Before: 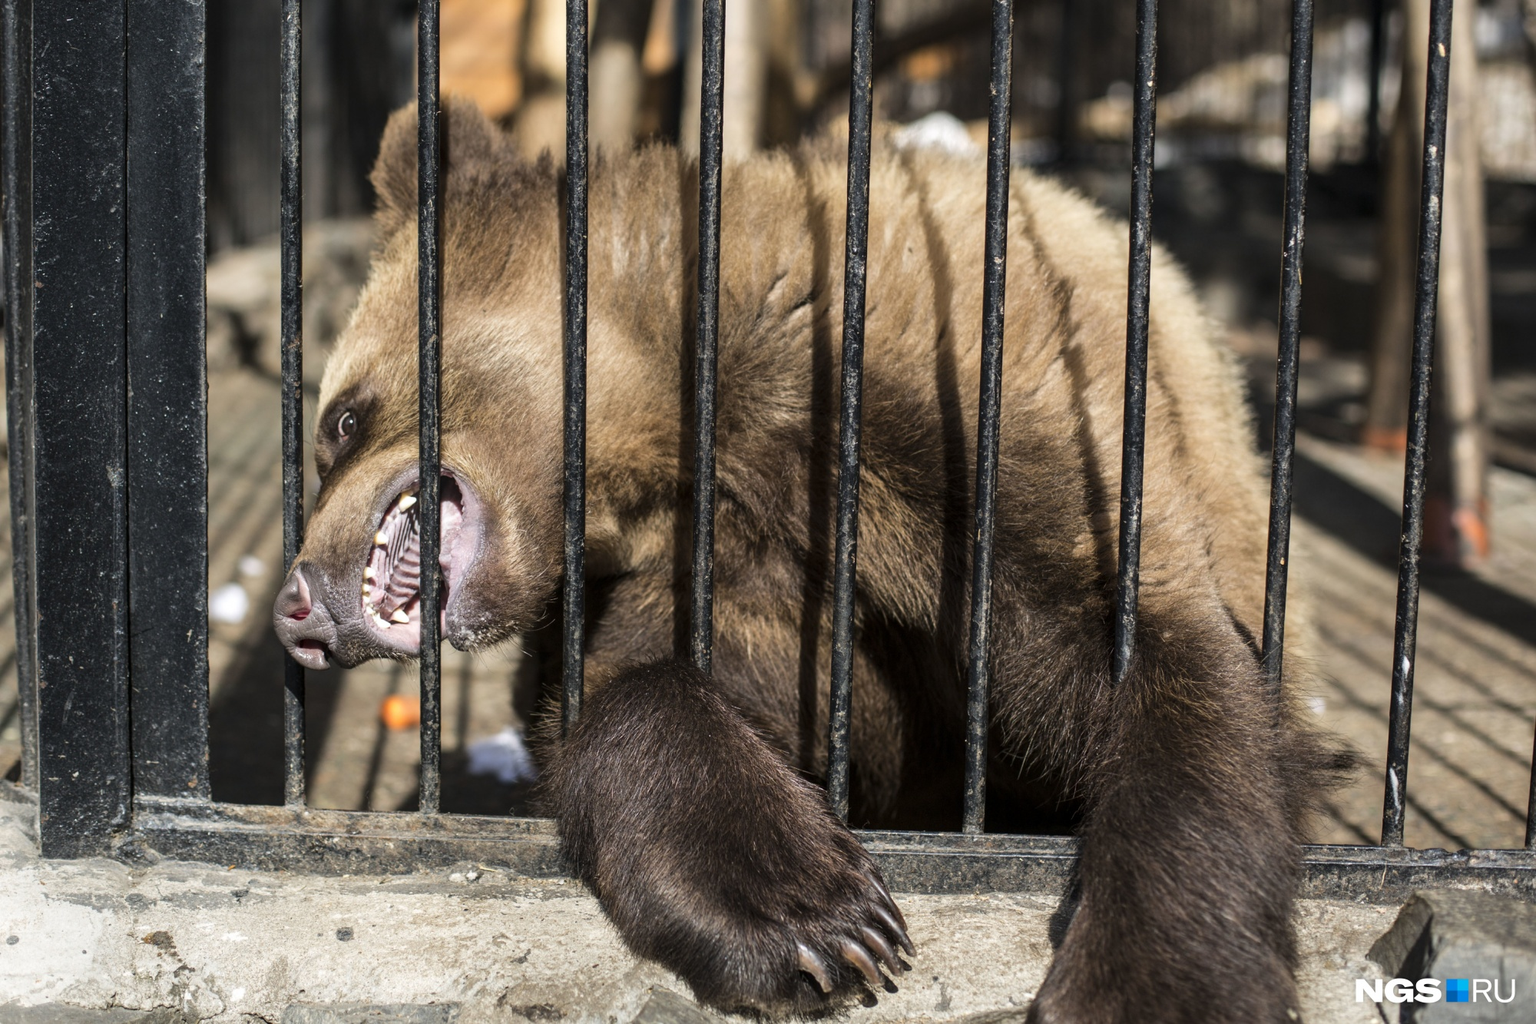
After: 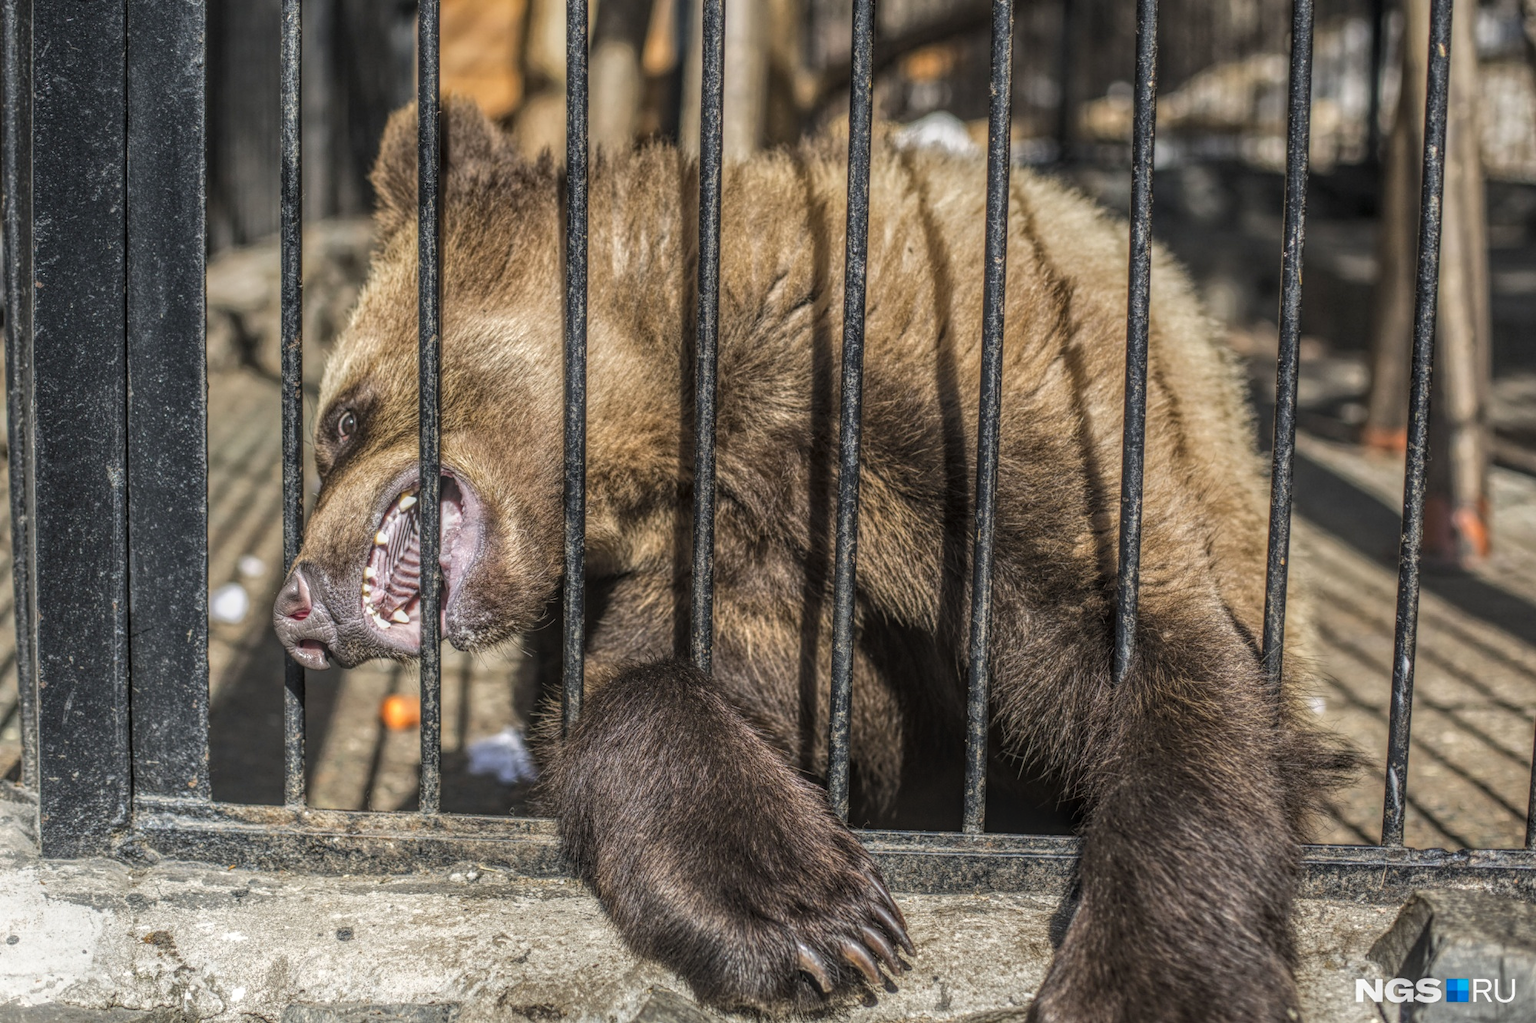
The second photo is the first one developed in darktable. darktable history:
local contrast: highlights 20%, shadows 26%, detail 199%, midtone range 0.2
levels: levels [0, 0.474, 0.947]
sharpen: radius 2.893, amount 0.883, threshold 47.487
